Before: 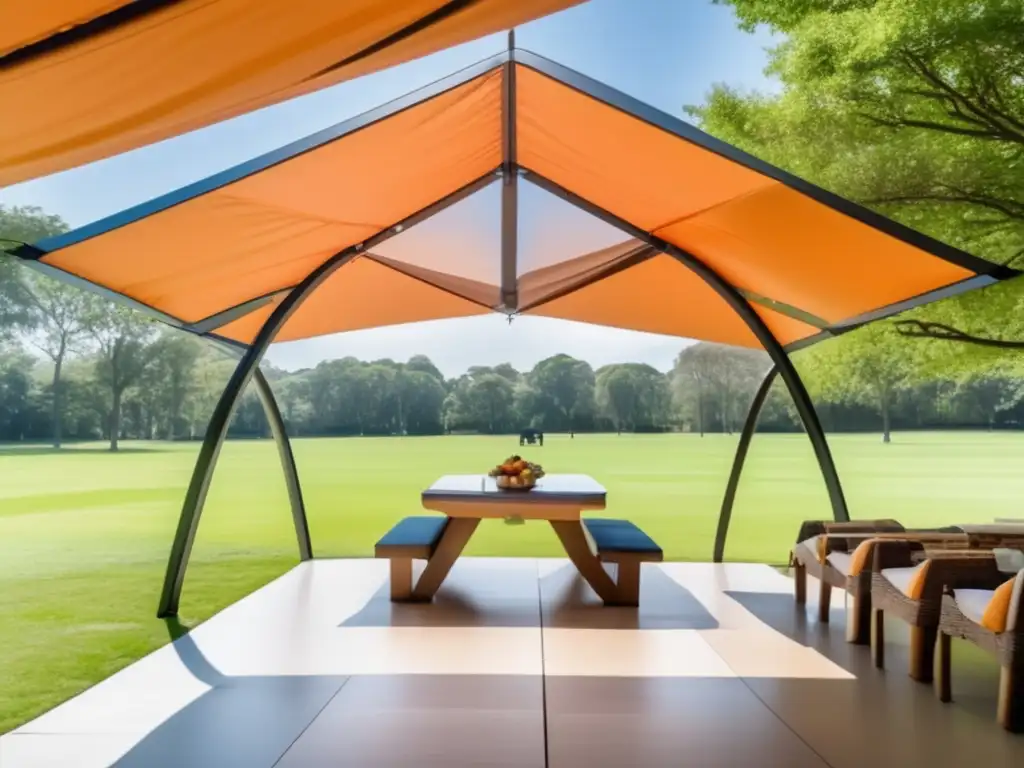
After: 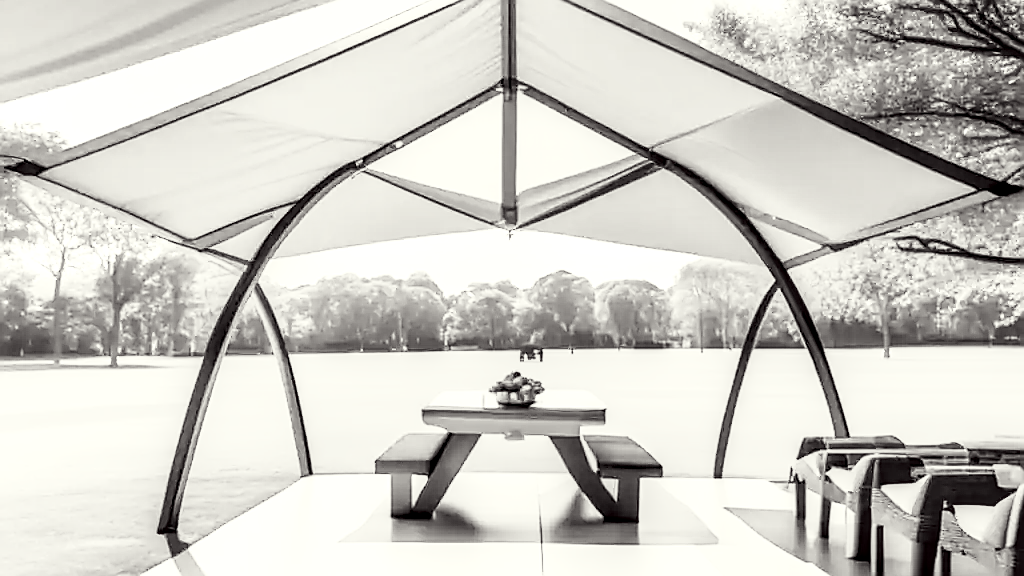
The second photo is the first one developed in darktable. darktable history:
color zones: curves: ch0 [(0.068, 0.464) (0.25, 0.5) (0.48, 0.508) (0.75, 0.536) (0.886, 0.476) (0.967, 0.456)]; ch1 [(0.066, 0.456) (0.25, 0.5) (0.616, 0.508) (0.746, 0.56) (0.934, 0.444)]
sharpen: radius 1.392, amount 1.265, threshold 0.679
local contrast: detail 150%
tone curve: curves: ch0 [(0, 0) (0.003, 0.003) (0.011, 0.011) (0.025, 0.026) (0.044, 0.045) (0.069, 0.087) (0.1, 0.141) (0.136, 0.202) (0.177, 0.271) (0.224, 0.357) (0.277, 0.461) (0.335, 0.583) (0.399, 0.685) (0.468, 0.782) (0.543, 0.867) (0.623, 0.927) (0.709, 0.96) (0.801, 0.975) (0.898, 0.987) (1, 1)], color space Lab, independent channels, preserve colors none
crop: top 11.037%, bottom 13.905%
color calibration: output gray [0.22, 0.42, 0.37, 0], illuminant same as pipeline (D50), adaptation none (bypass), x 0.333, y 0.334, temperature 5020.96 K
color correction: highlights a* -1.07, highlights b* 4.47, shadows a* 3.69
